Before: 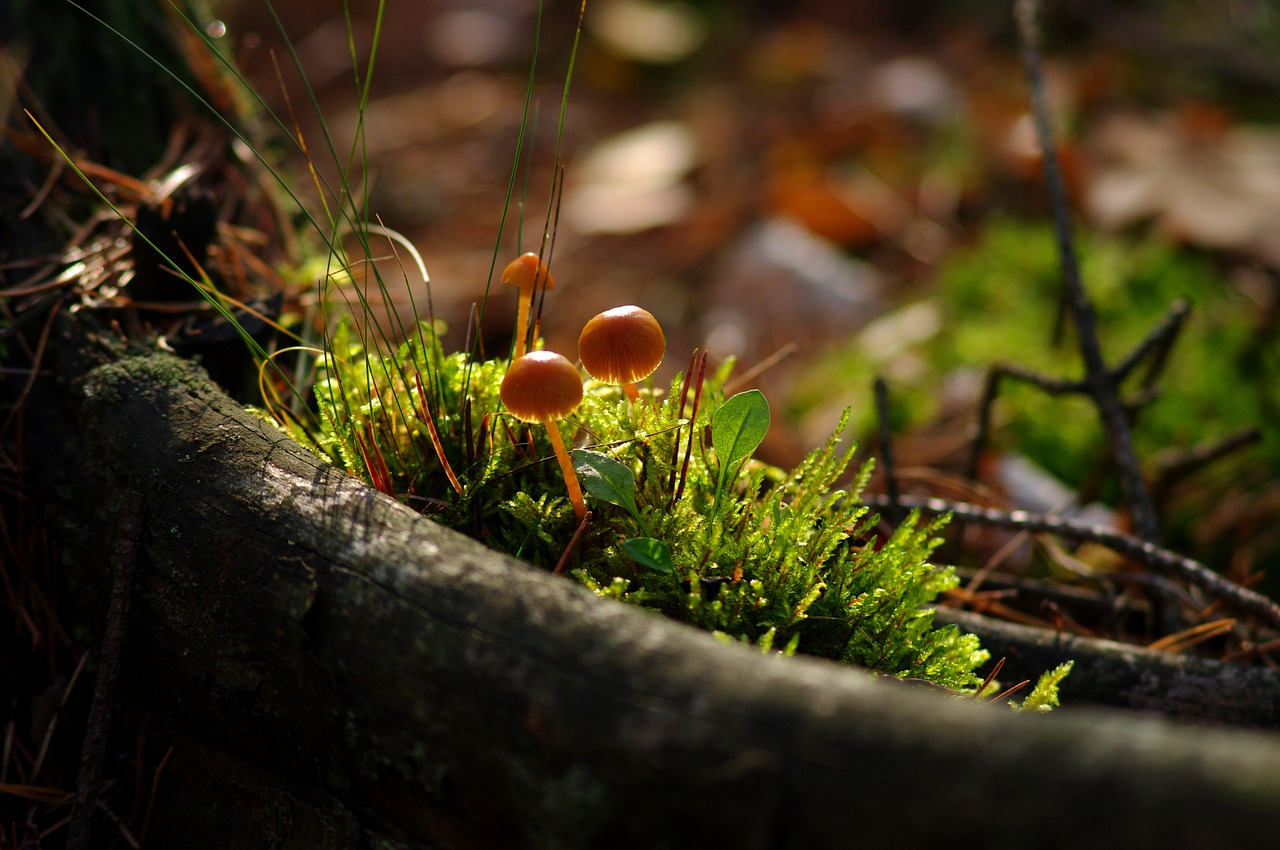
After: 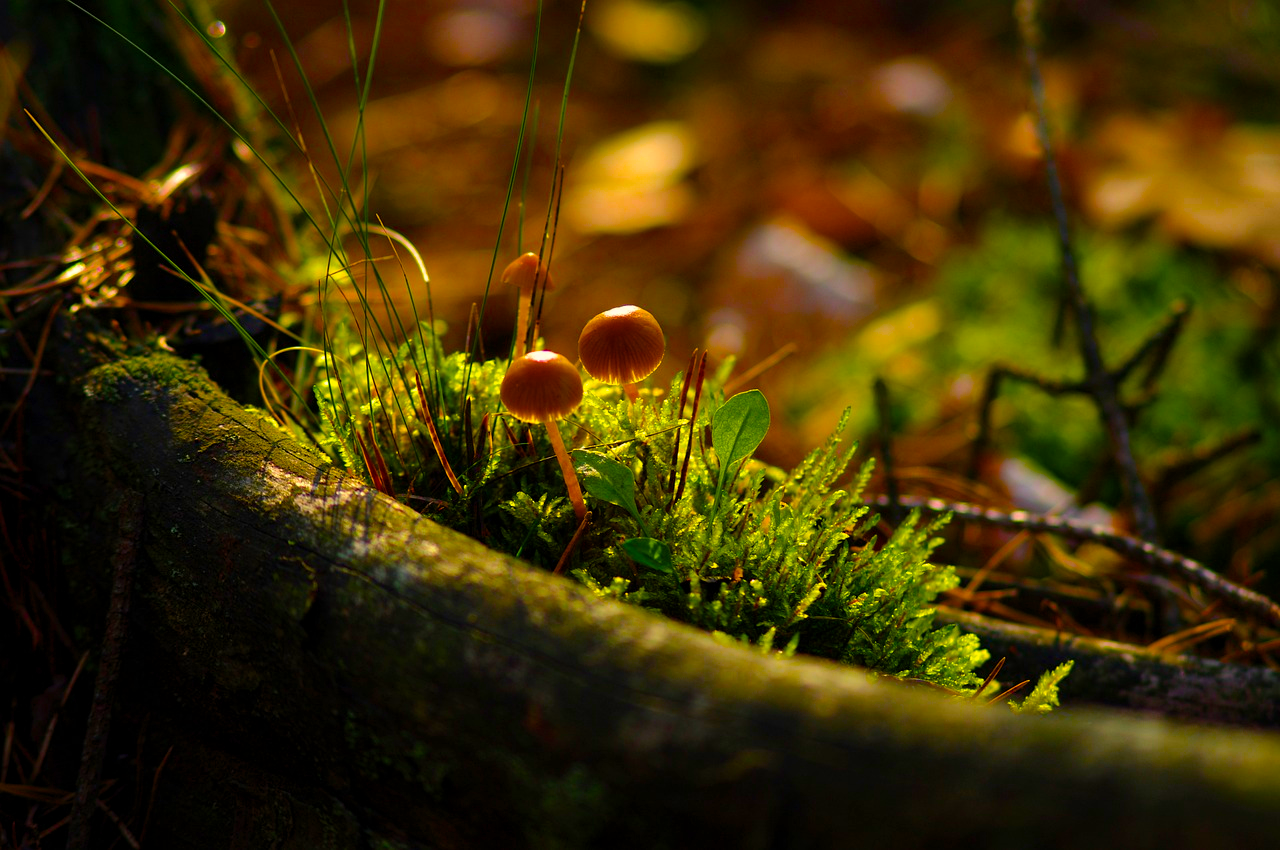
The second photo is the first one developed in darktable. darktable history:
color balance rgb: highlights gain › chroma 3.009%, highlights gain › hue 78.3°, linear chroma grading › global chroma 15.646%, perceptual saturation grading › global saturation 99.128%, global vibrance 9.906%
tone equalizer: edges refinement/feathering 500, mask exposure compensation -1.57 EV, preserve details no
